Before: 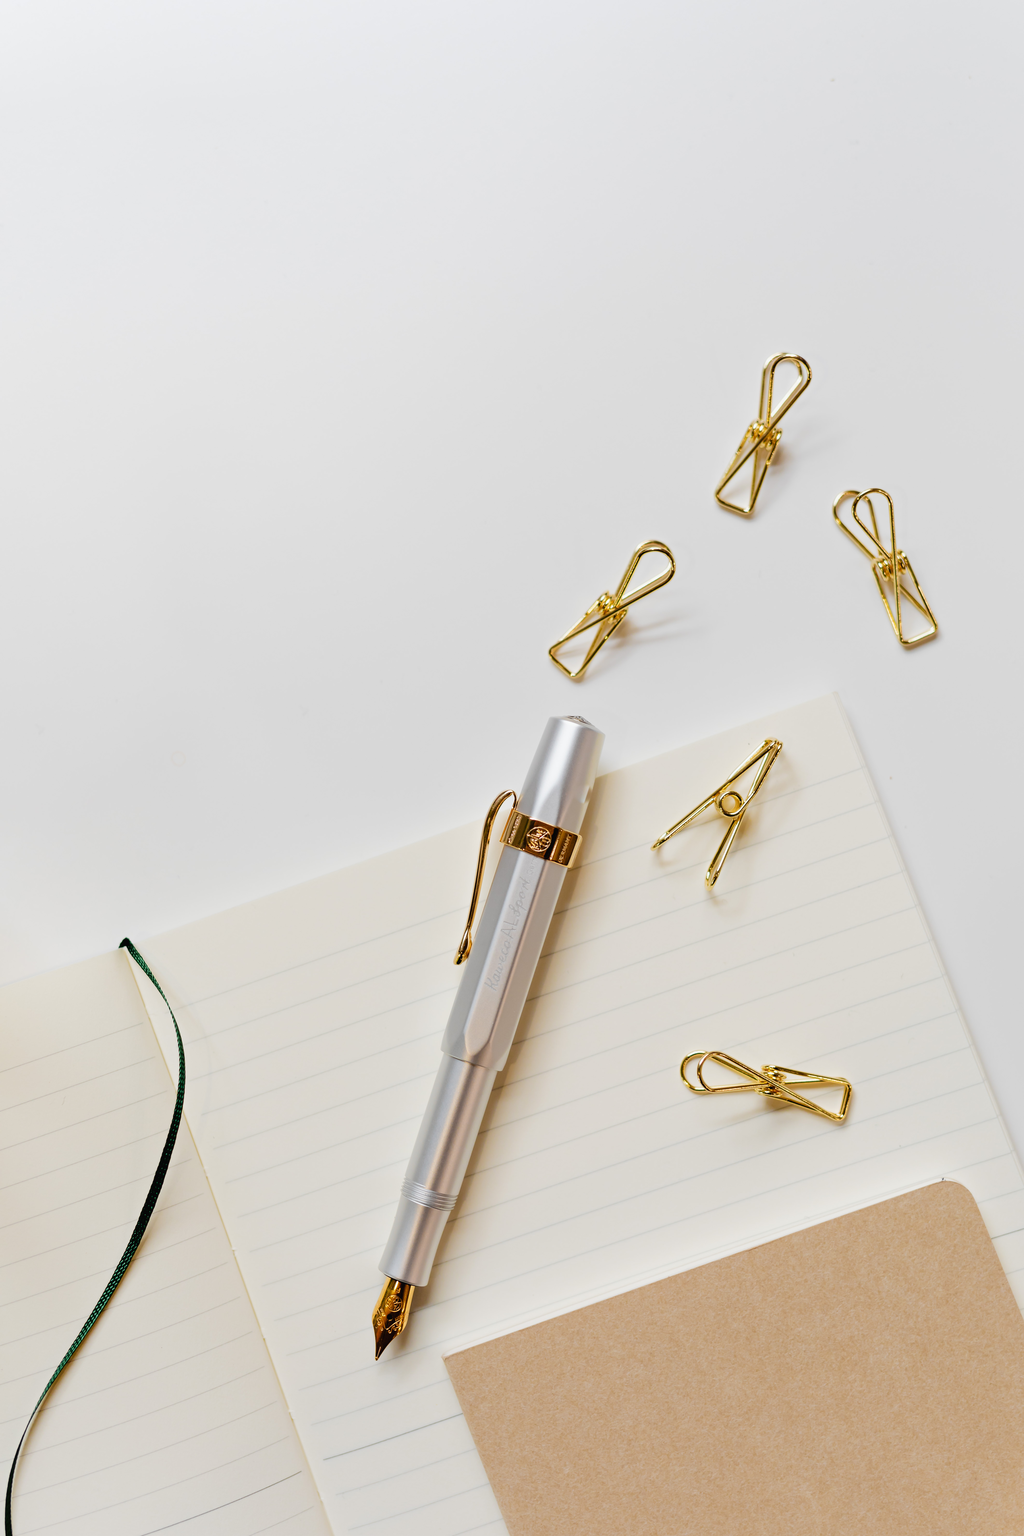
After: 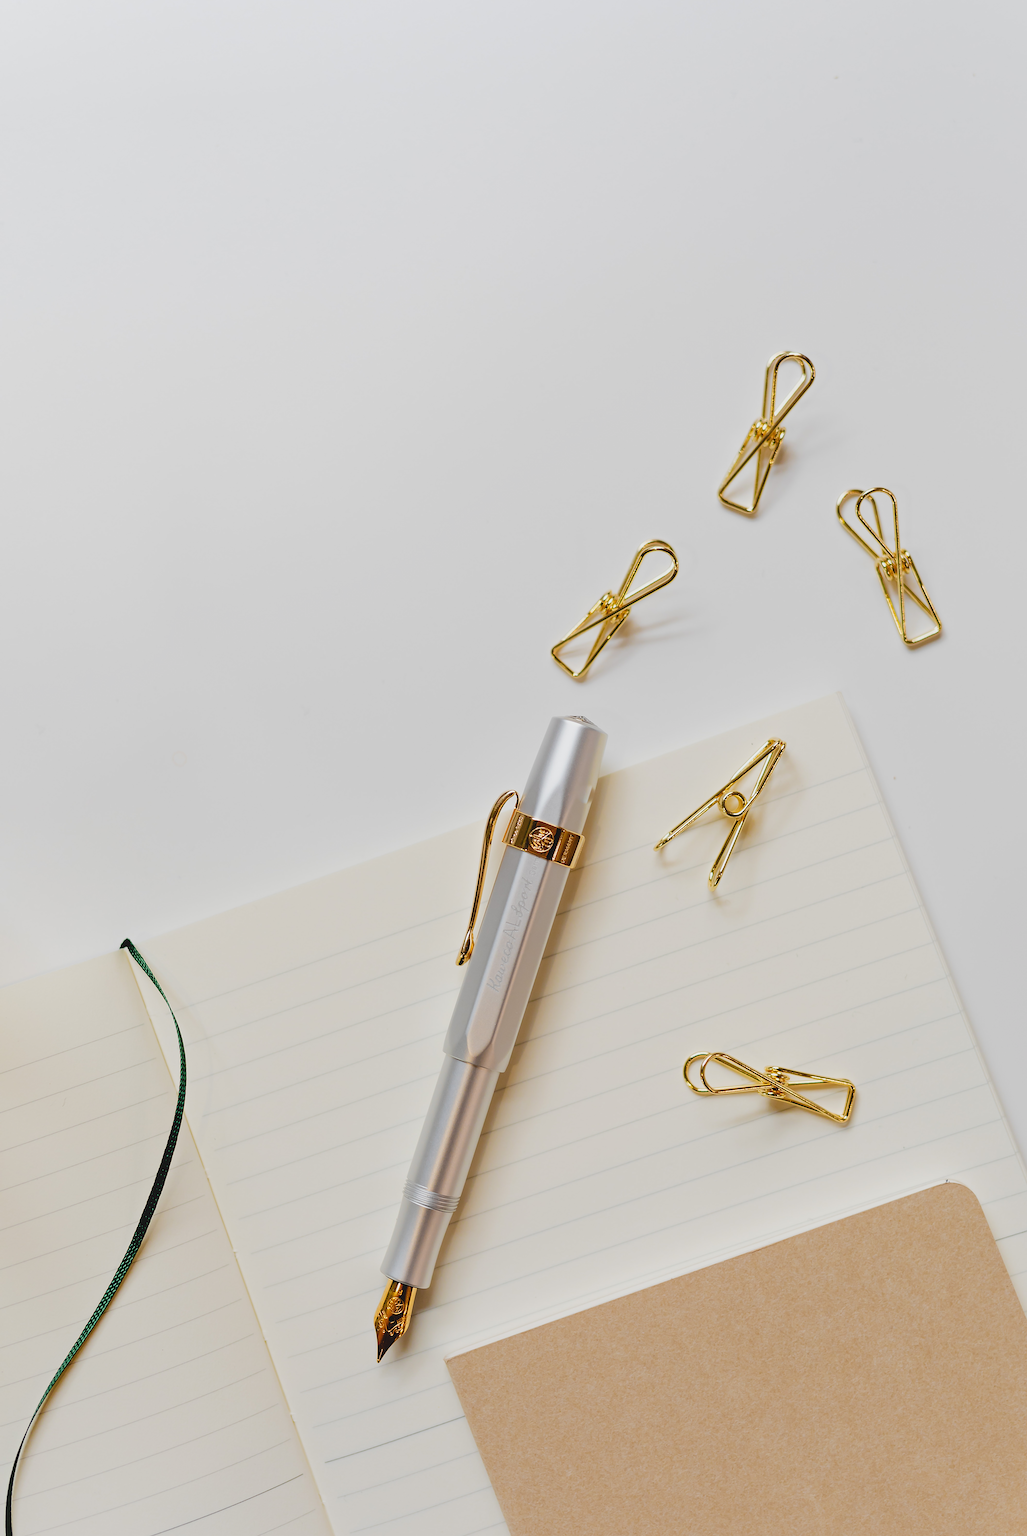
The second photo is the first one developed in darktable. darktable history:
contrast brightness saturation: contrast -0.119
sharpen: on, module defaults
crop: top 0.214%, bottom 0.151%
